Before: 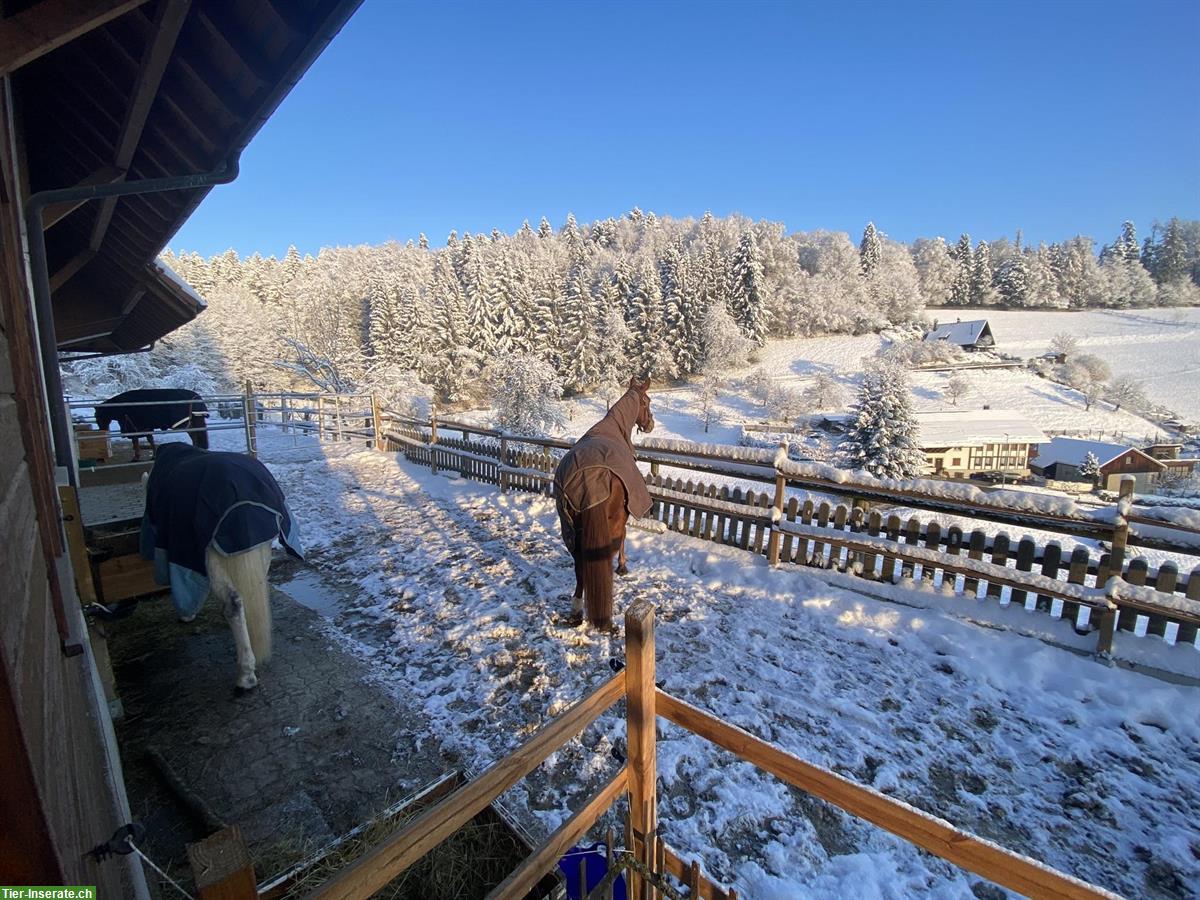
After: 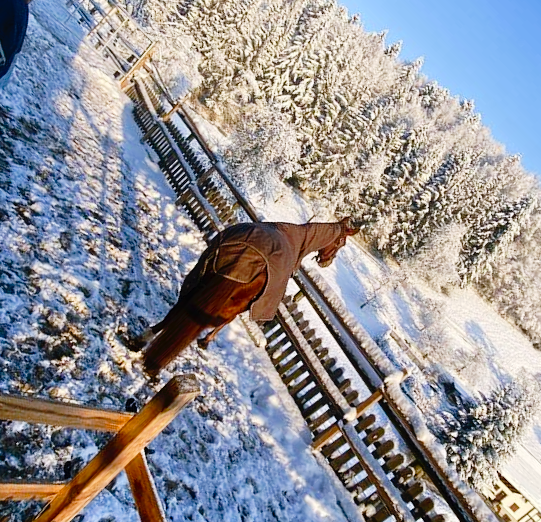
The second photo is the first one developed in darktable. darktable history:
contrast brightness saturation: contrast 0.143
color balance rgb: shadows lift › chroma 3.936%, shadows lift › hue 88.8°, perceptual saturation grading › global saturation 20%, perceptual saturation grading › highlights -25.65%, perceptual saturation grading › shadows 24.476%
tone curve: curves: ch0 [(0, 0) (0.003, 0.007) (0.011, 0.01) (0.025, 0.018) (0.044, 0.028) (0.069, 0.034) (0.1, 0.04) (0.136, 0.051) (0.177, 0.104) (0.224, 0.161) (0.277, 0.234) (0.335, 0.316) (0.399, 0.41) (0.468, 0.487) (0.543, 0.577) (0.623, 0.679) (0.709, 0.769) (0.801, 0.854) (0.898, 0.922) (1, 1)], preserve colors none
crop and rotate: angle -45.72°, top 16.591%, right 0.987%, bottom 11.675%
